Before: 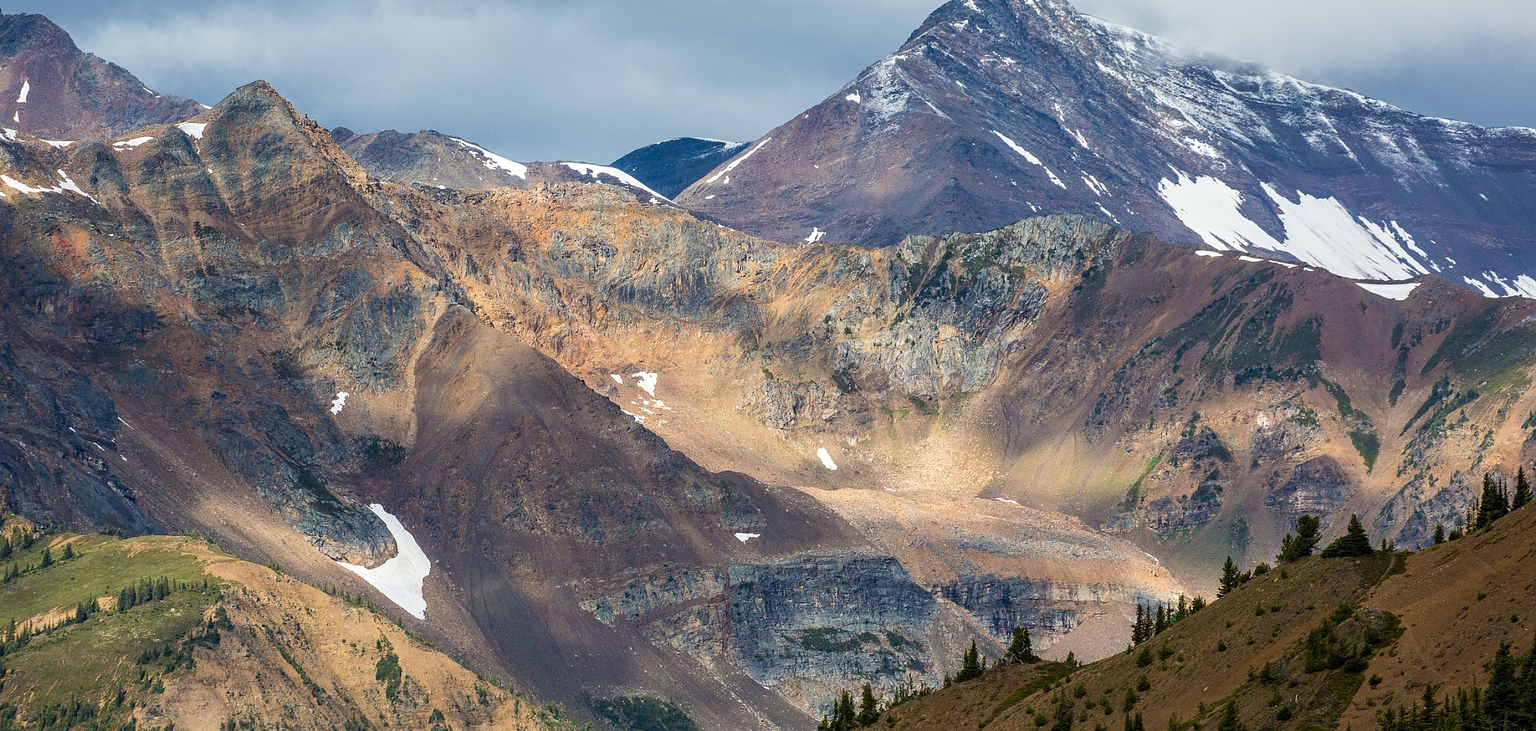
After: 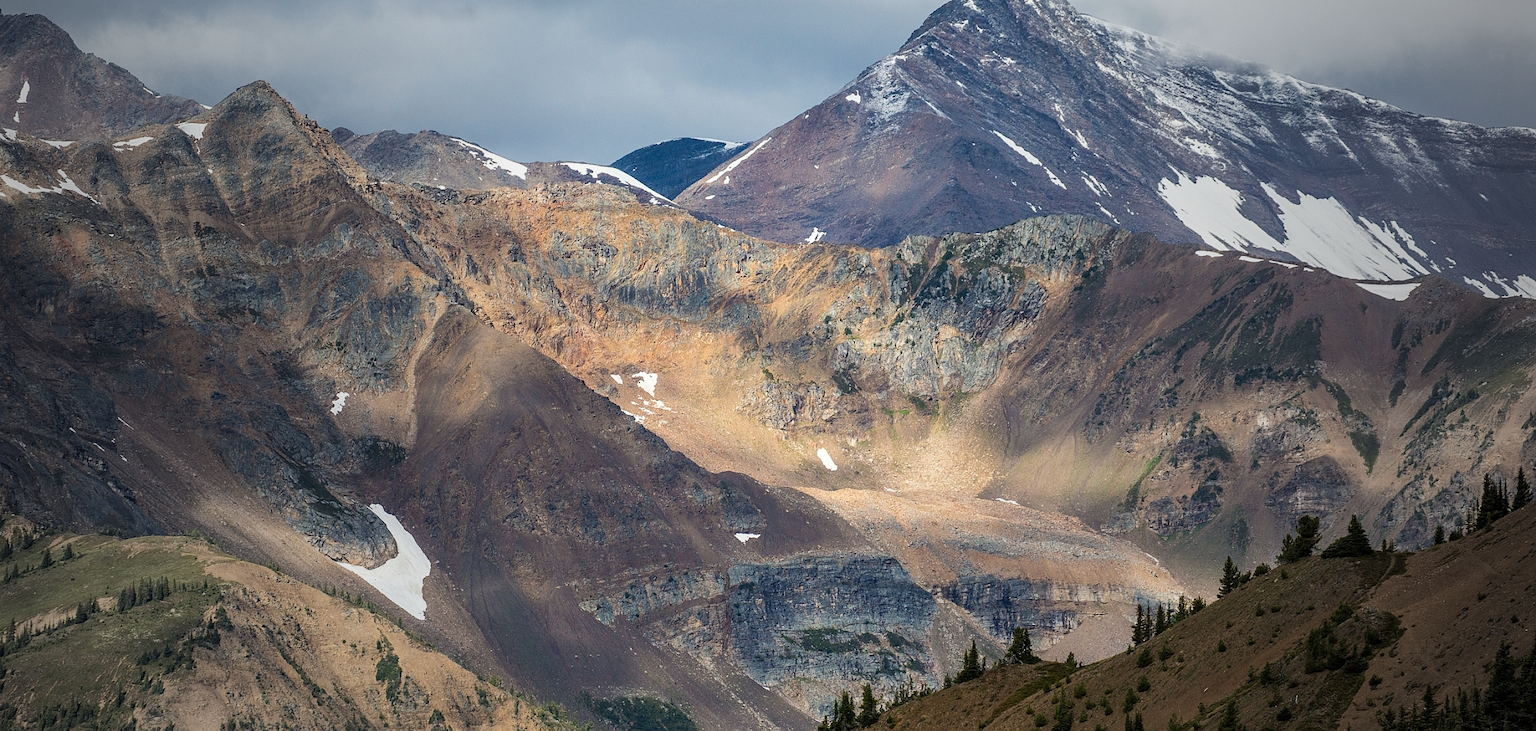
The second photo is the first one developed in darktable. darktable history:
vignetting: fall-off start 18.72%, fall-off radius 137.38%, width/height ratio 0.617, shape 0.591
